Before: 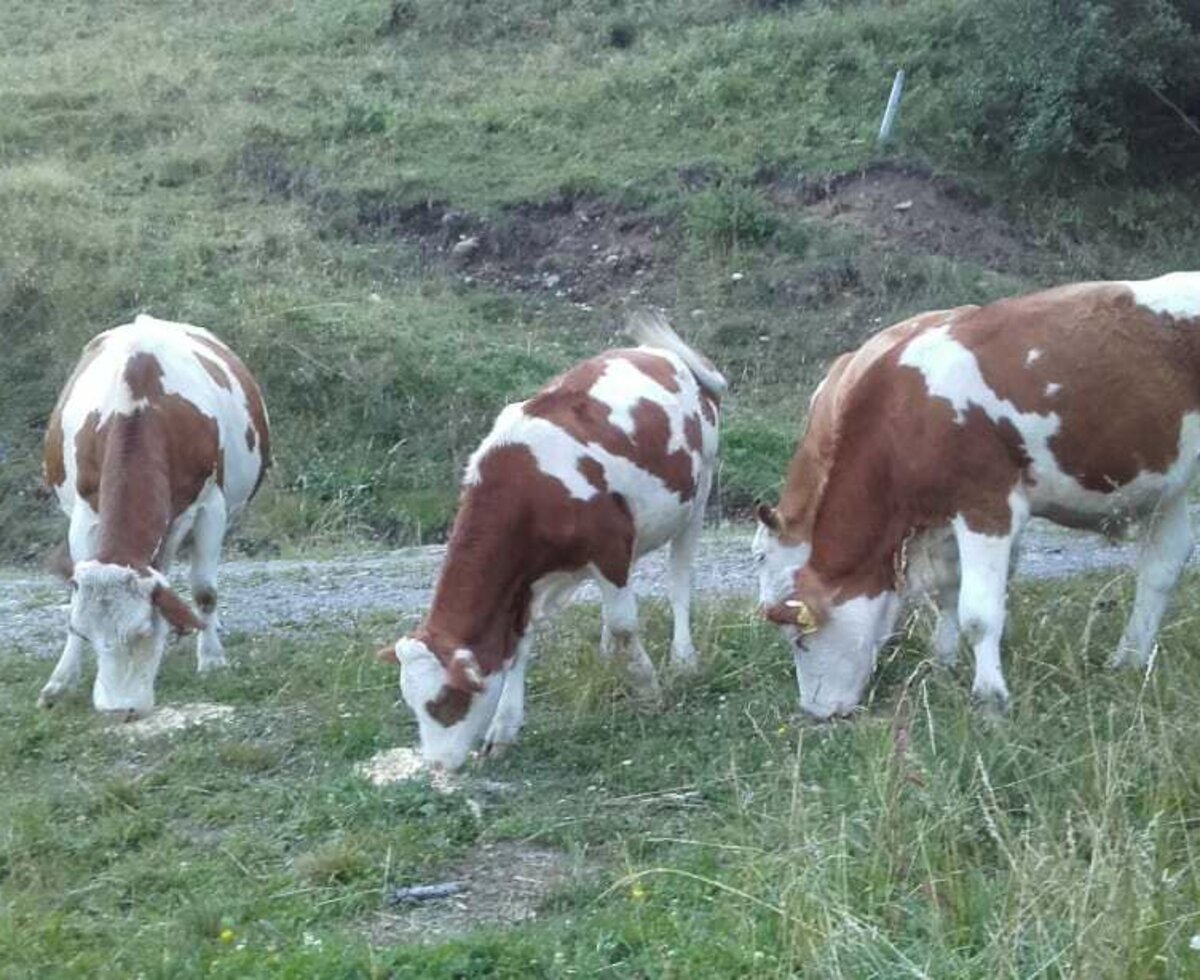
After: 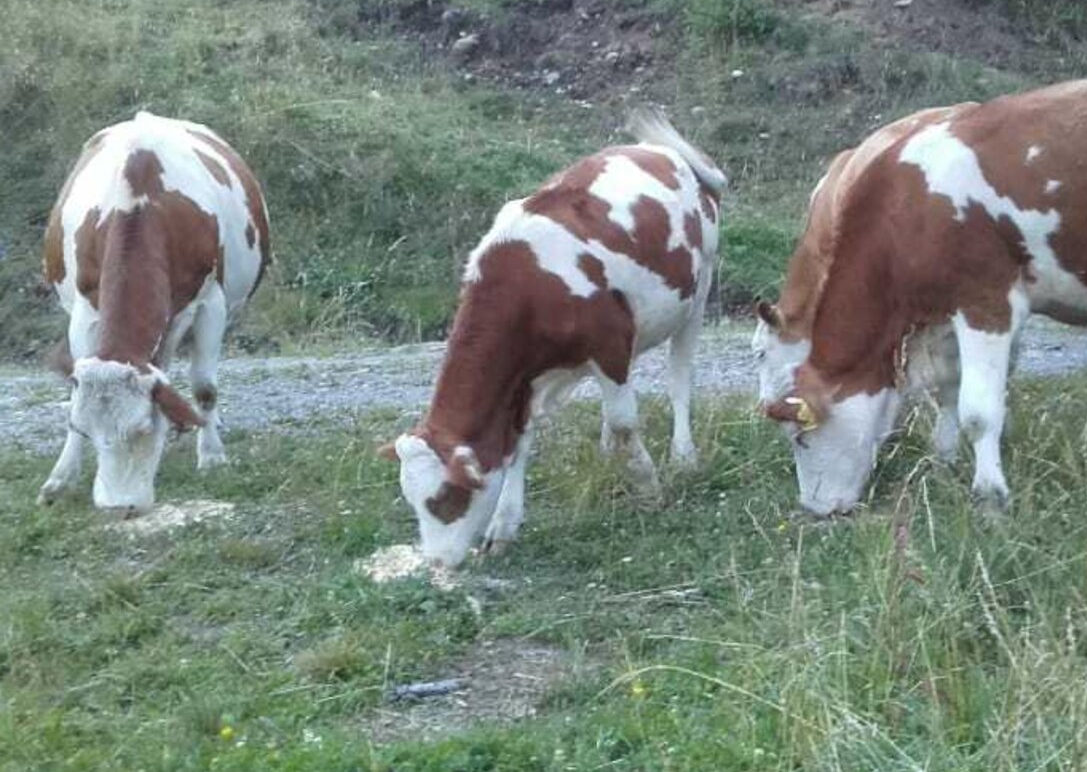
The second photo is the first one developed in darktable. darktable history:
crop: top 20.796%, right 9.409%, bottom 0.343%
